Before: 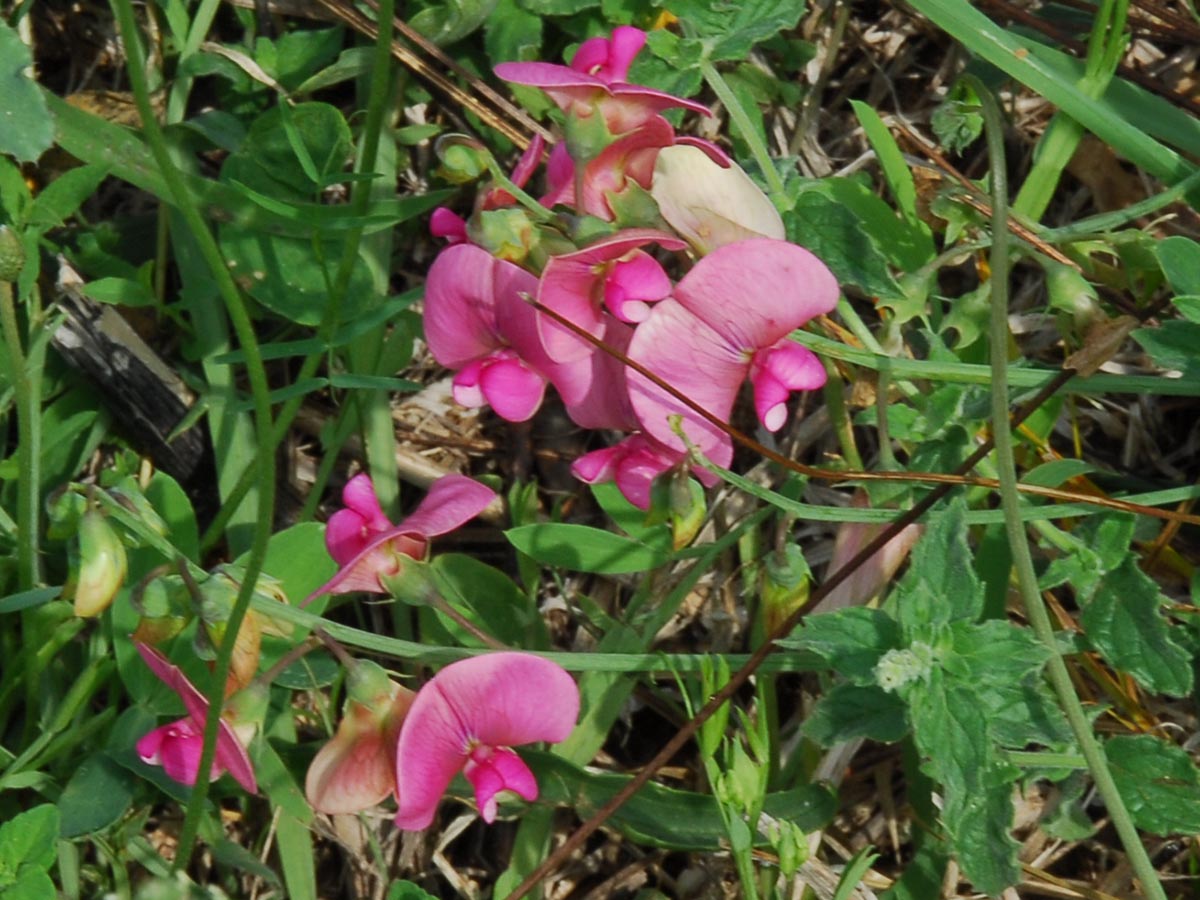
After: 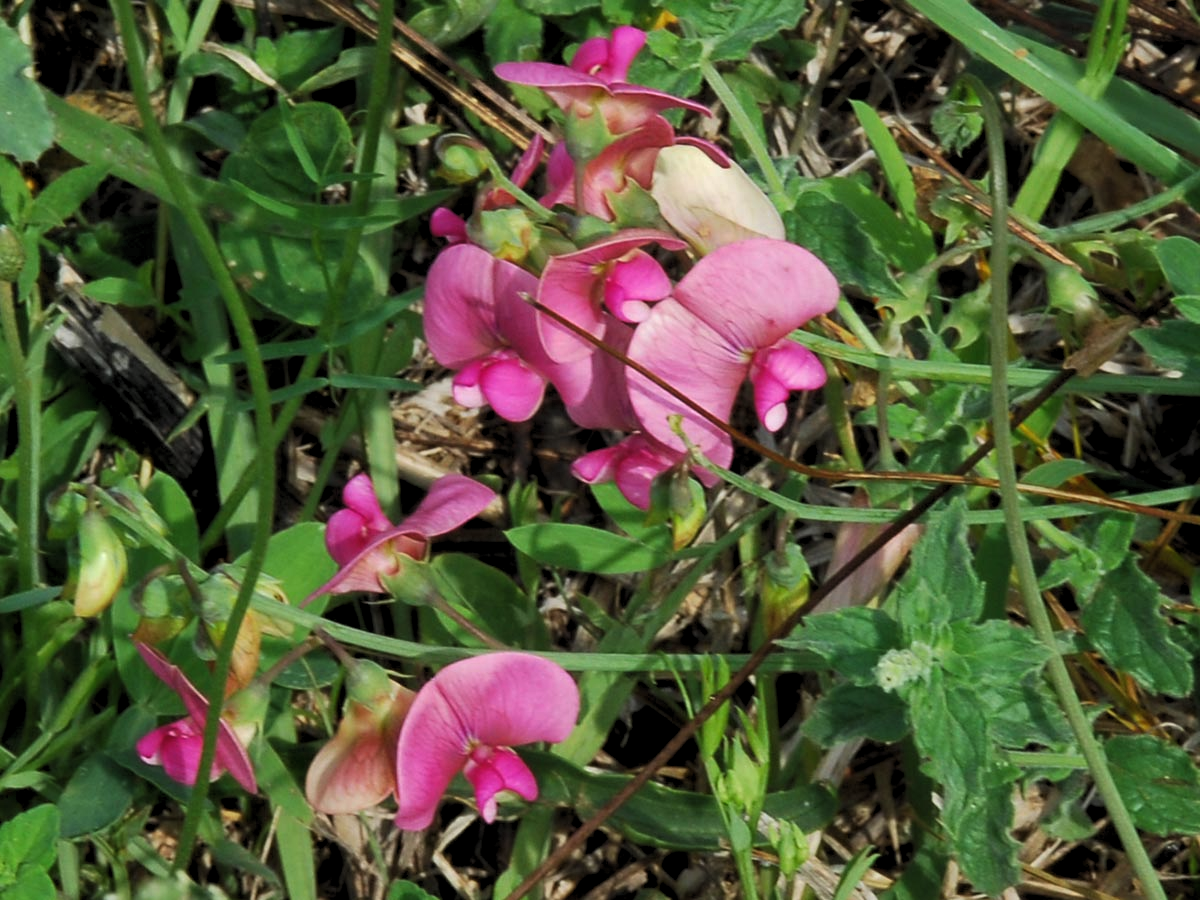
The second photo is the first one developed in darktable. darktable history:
levels: levels [0.062, 0.494, 0.925]
shadows and highlights: shadows 25.2, highlights -26.43
